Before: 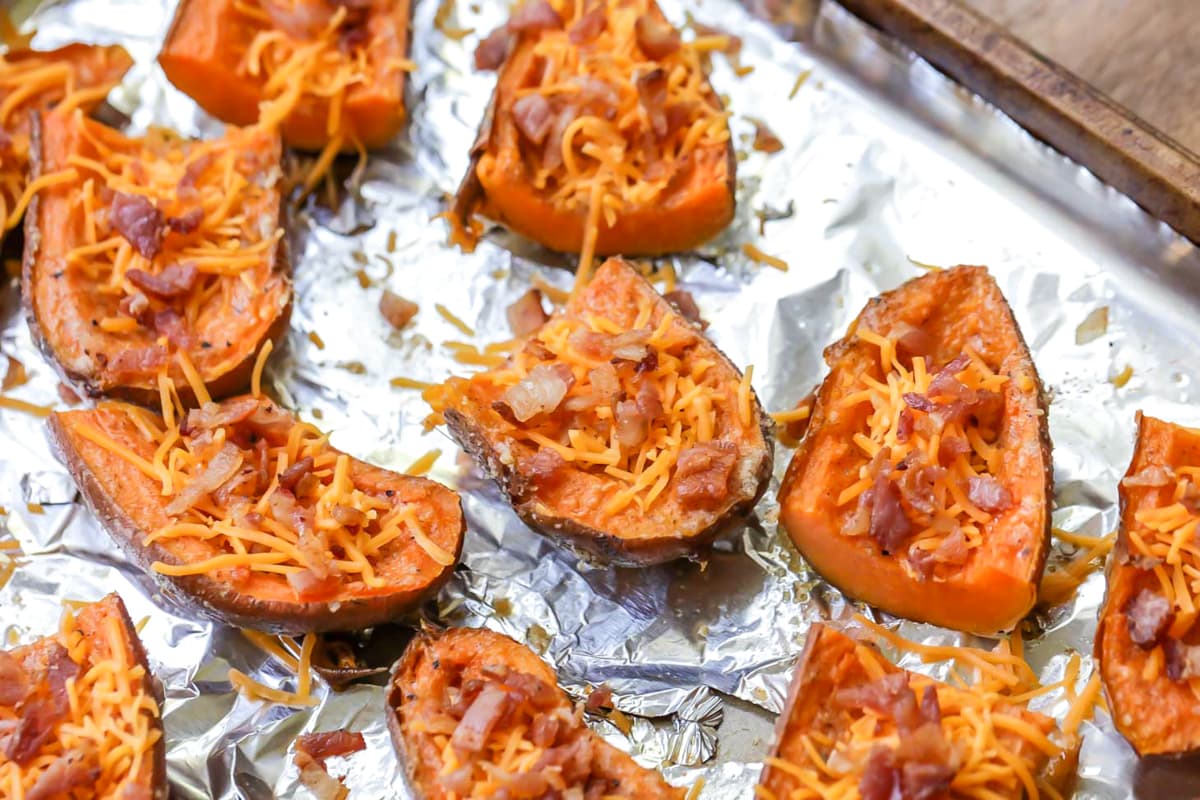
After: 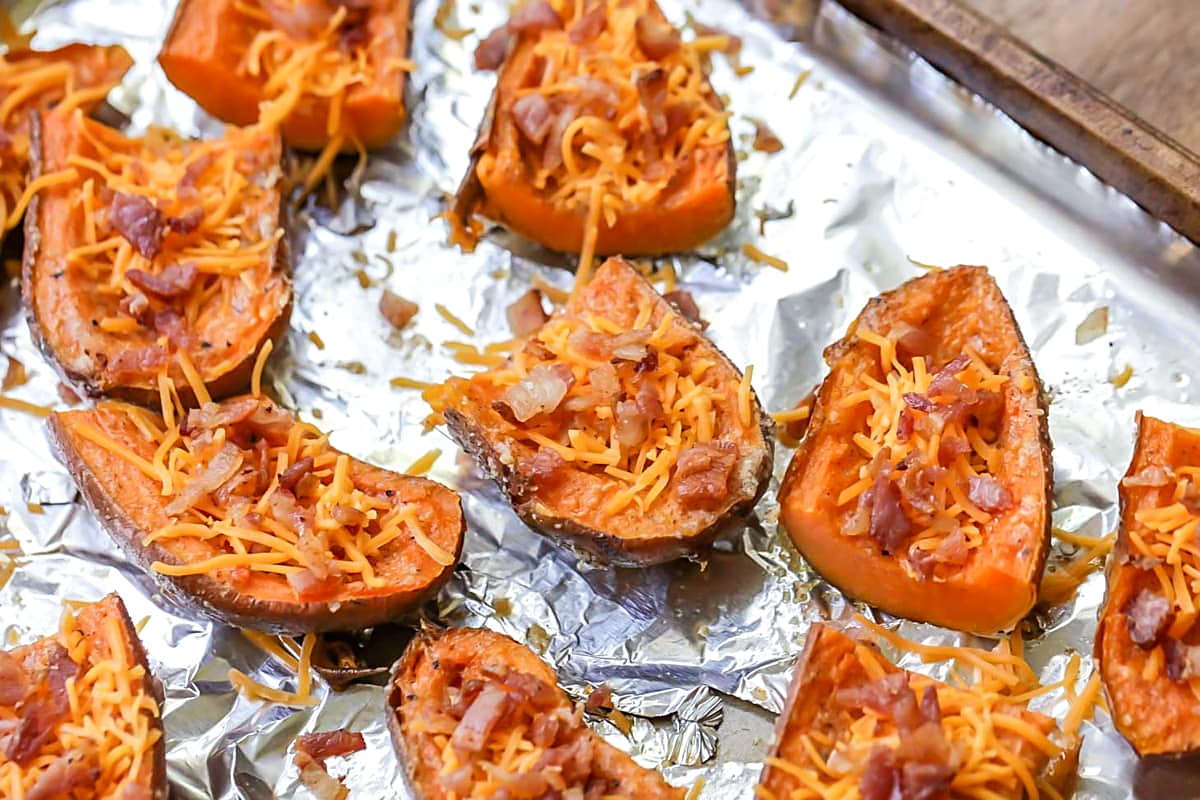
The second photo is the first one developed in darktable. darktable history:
sharpen: amount 0.484
